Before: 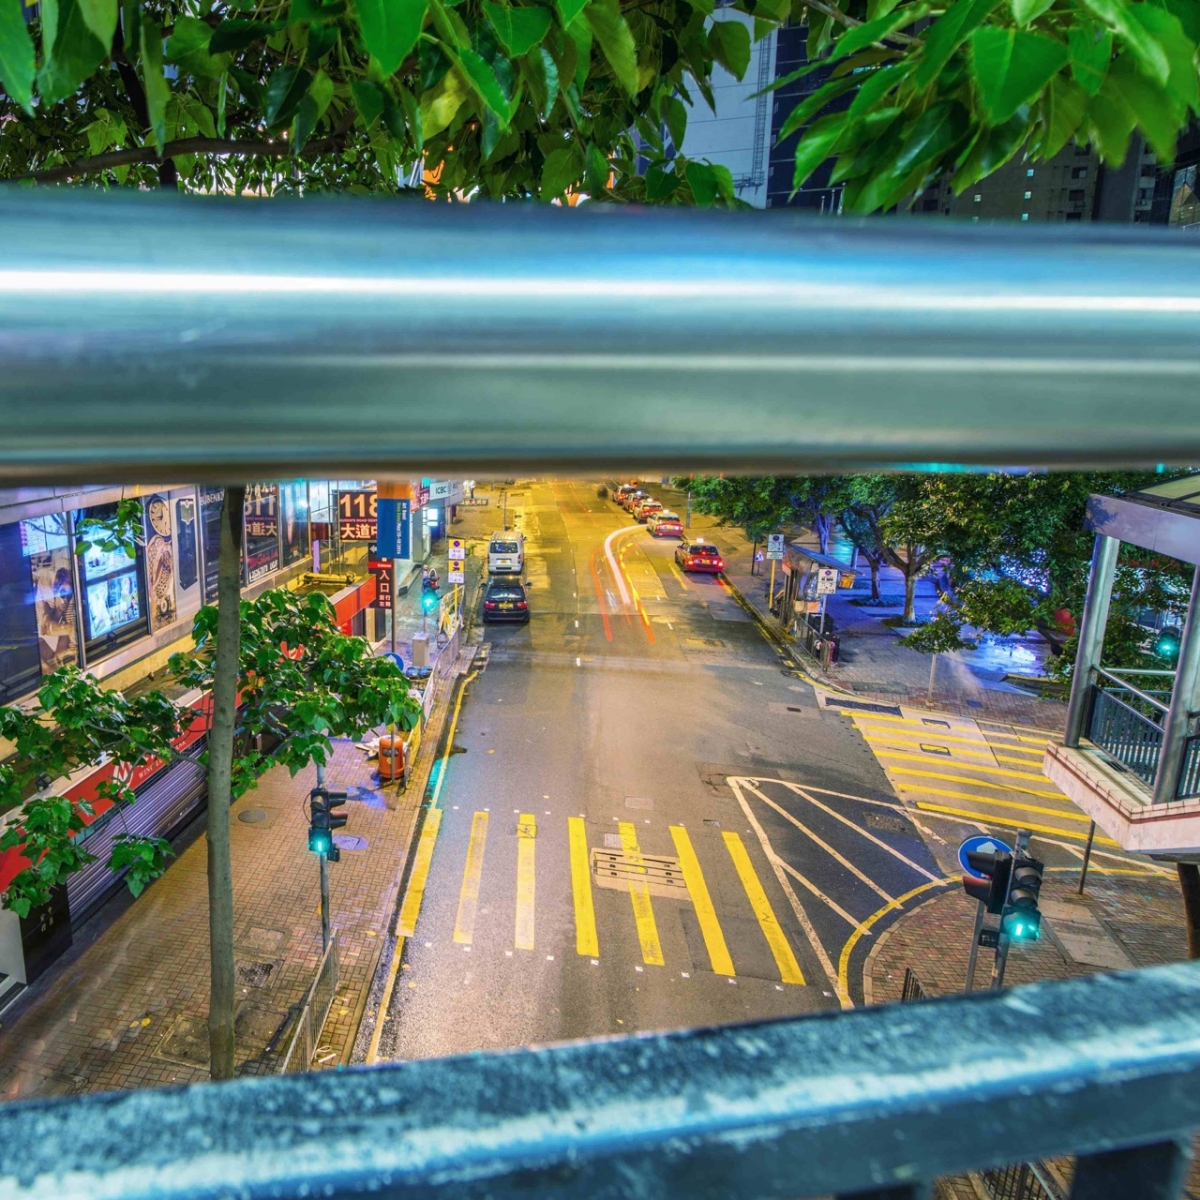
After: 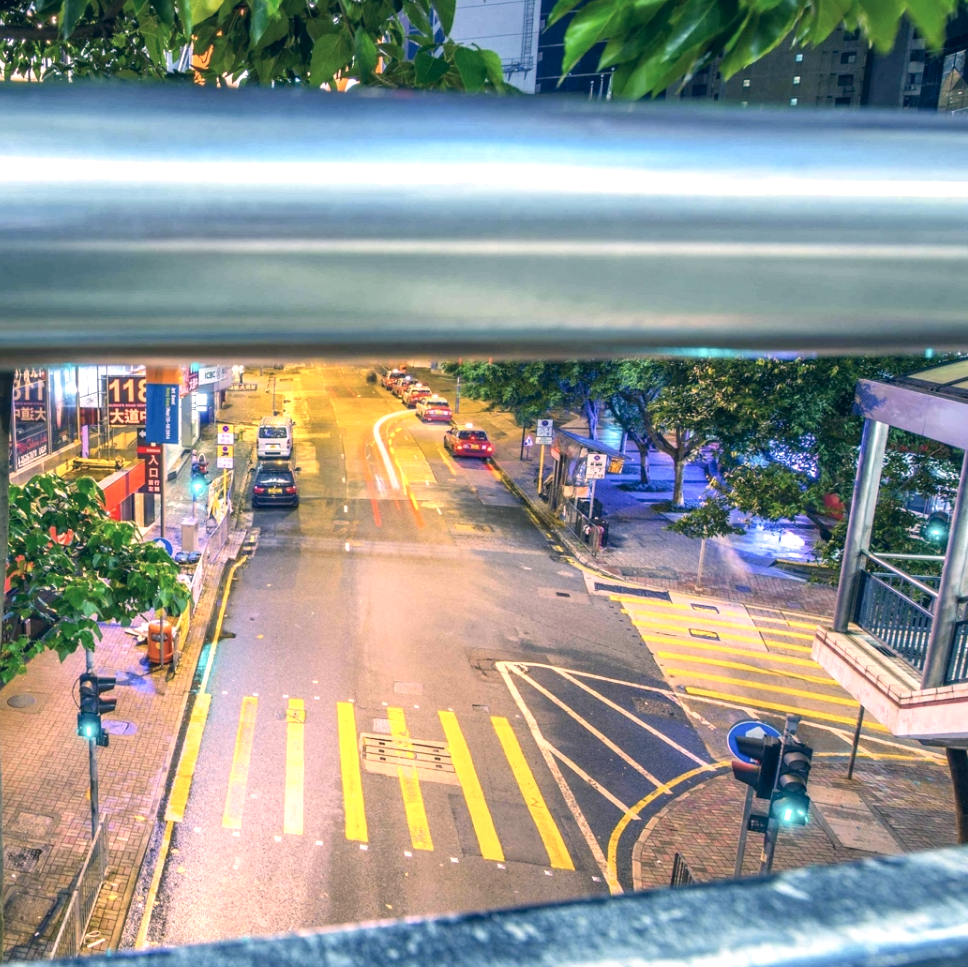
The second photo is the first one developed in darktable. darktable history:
crop: left 19.319%, top 9.665%, right 0%, bottom 9.728%
color correction: highlights a* 13.83, highlights b* 5.69, shadows a* -5.56, shadows b* -15.79, saturation 0.849
exposure: exposure 0.604 EV, compensate highlight preservation false
